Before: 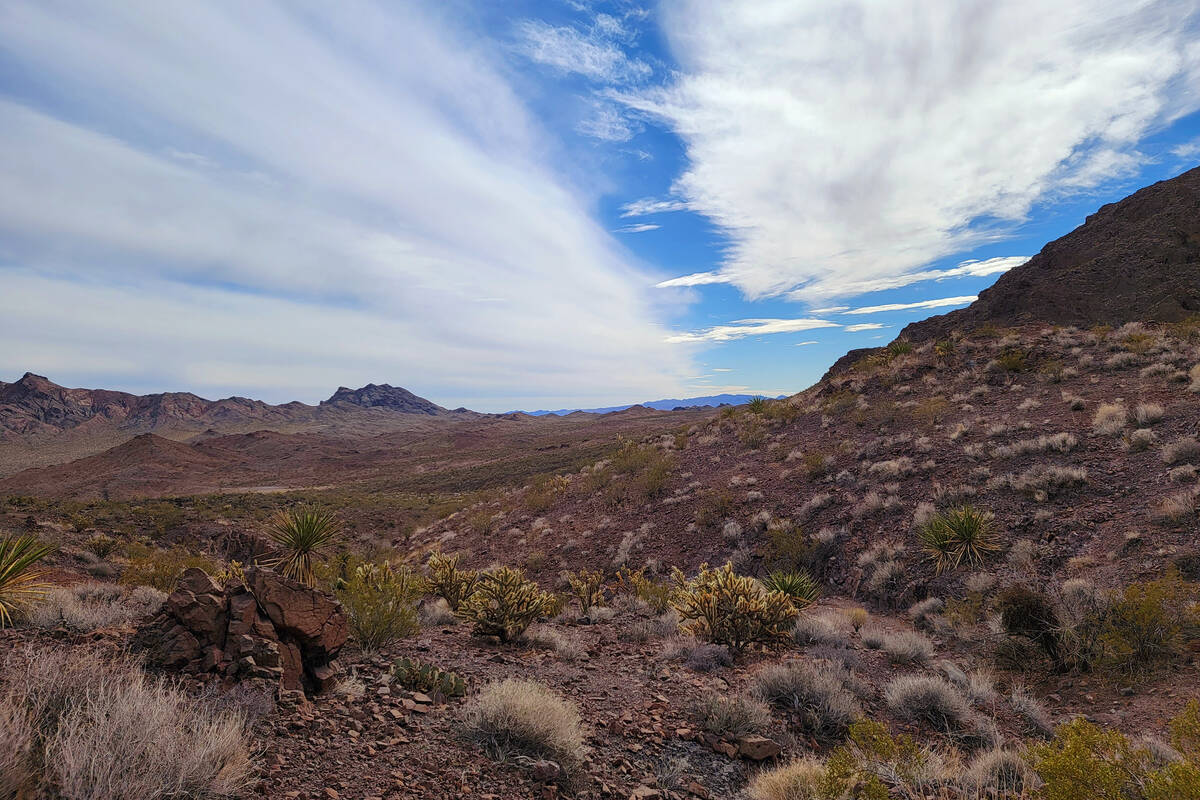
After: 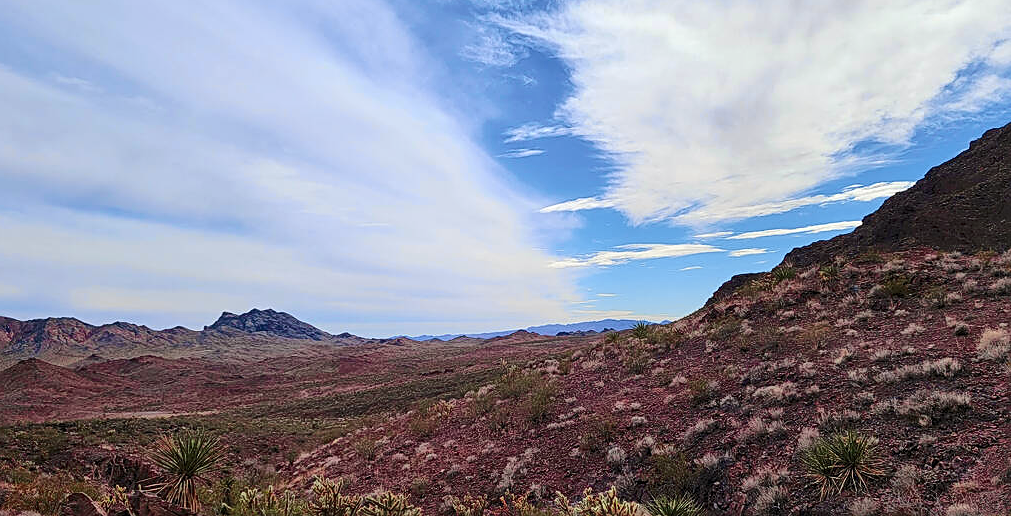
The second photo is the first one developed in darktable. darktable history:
tone curve: curves: ch0 [(0, 0) (0.23, 0.189) (0.486, 0.52) (0.822, 0.825) (0.994, 0.955)]; ch1 [(0, 0) (0.226, 0.261) (0.379, 0.442) (0.469, 0.468) (0.495, 0.498) (0.514, 0.509) (0.561, 0.603) (0.59, 0.656) (1, 1)]; ch2 [(0, 0) (0.269, 0.299) (0.459, 0.43) (0.498, 0.5) (0.523, 0.52) (0.586, 0.569) (0.635, 0.617) (0.659, 0.681) (0.718, 0.764) (1, 1)], color space Lab, independent channels, preserve colors none
crop and rotate: left 9.673%, top 9.452%, right 6.031%, bottom 26.043%
sharpen: on, module defaults
local contrast: highlights 105%, shadows 99%, detail 119%, midtone range 0.2
color zones: curves: ch2 [(0, 0.5) (0.143, 0.517) (0.286, 0.571) (0.429, 0.522) (0.571, 0.5) (0.714, 0.5) (0.857, 0.5) (1, 0.5)]
